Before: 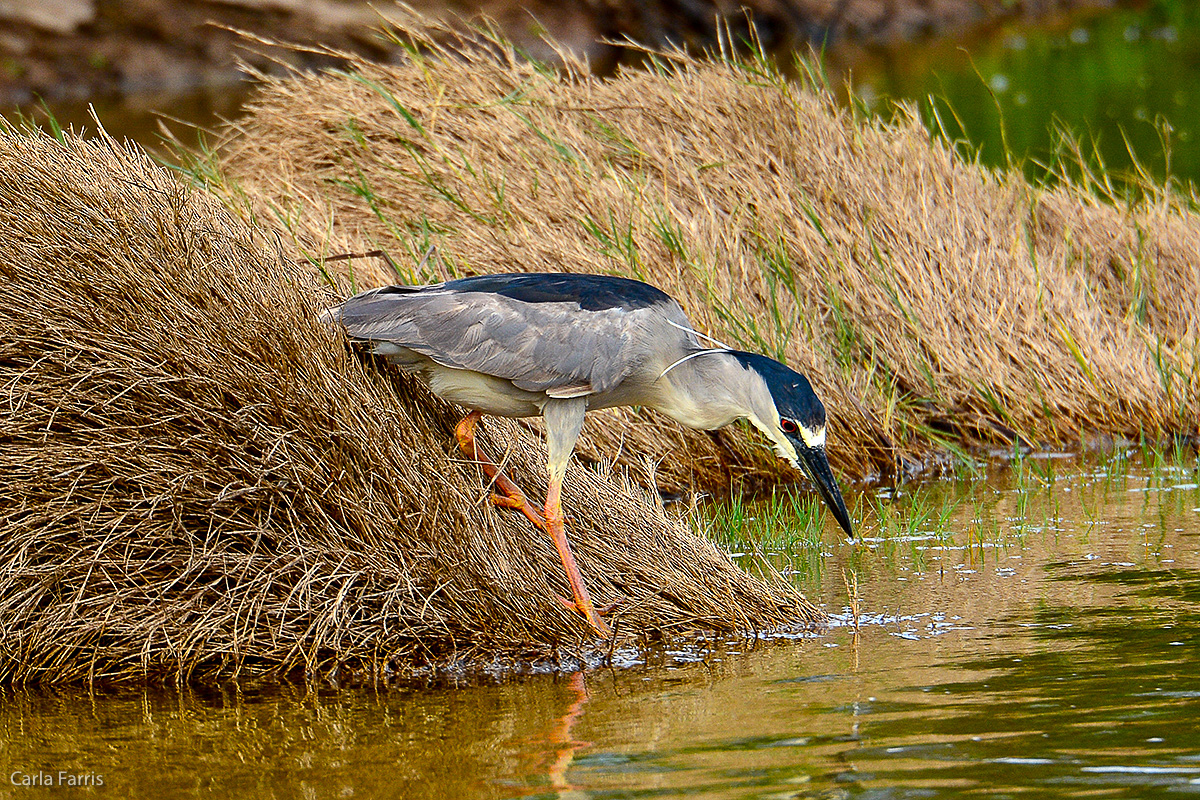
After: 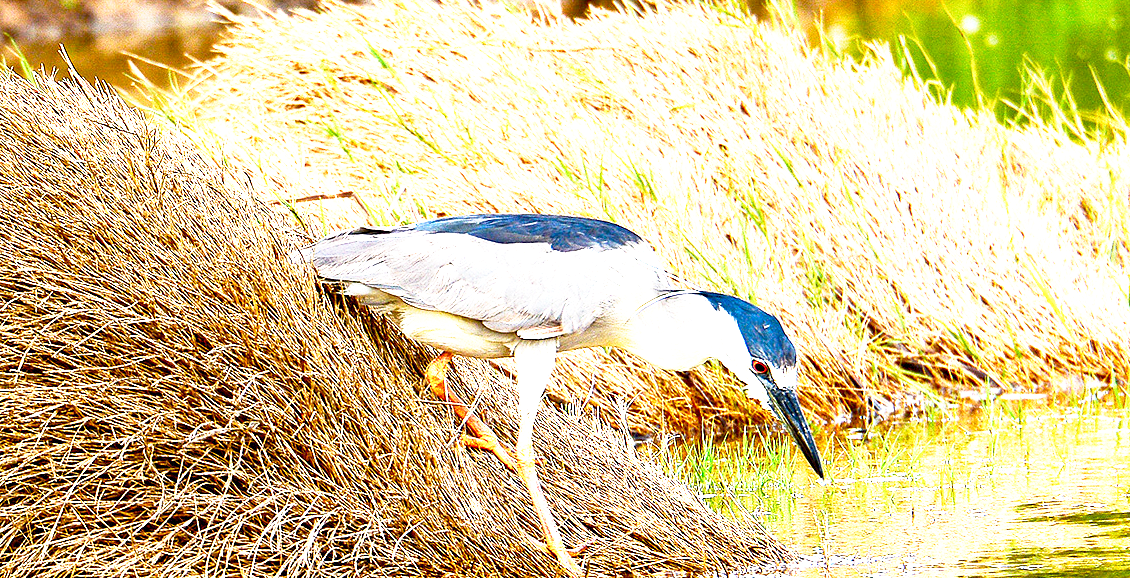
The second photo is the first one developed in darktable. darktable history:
exposure: black level correction 0.001, exposure 1.994 EV, compensate exposure bias true, compensate highlight preservation false
base curve: curves: ch0 [(0, 0) (0.557, 0.834) (1, 1)], preserve colors none
crop: left 2.443%, top 7.377%, right 3.328%, bottom 20.263%
